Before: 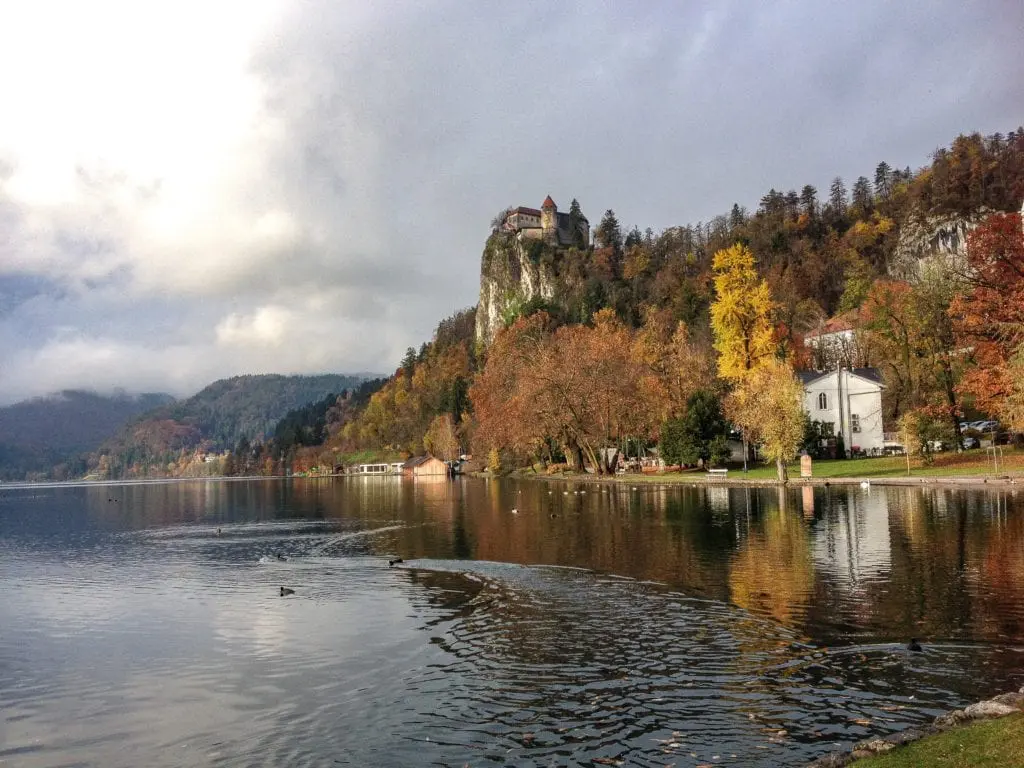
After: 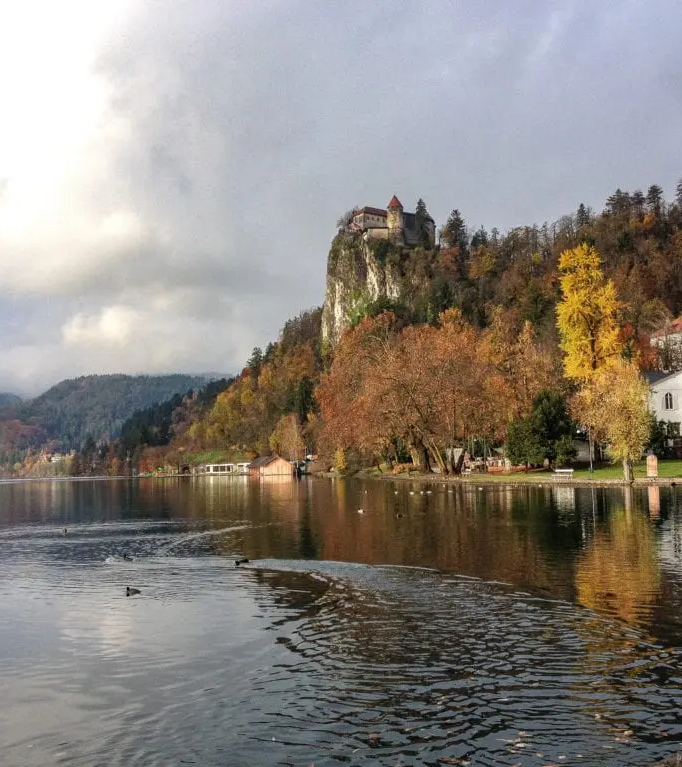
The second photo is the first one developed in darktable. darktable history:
color balance rgb: on, module defaults
crop and rotate: left 15.055%, right 18.278%
